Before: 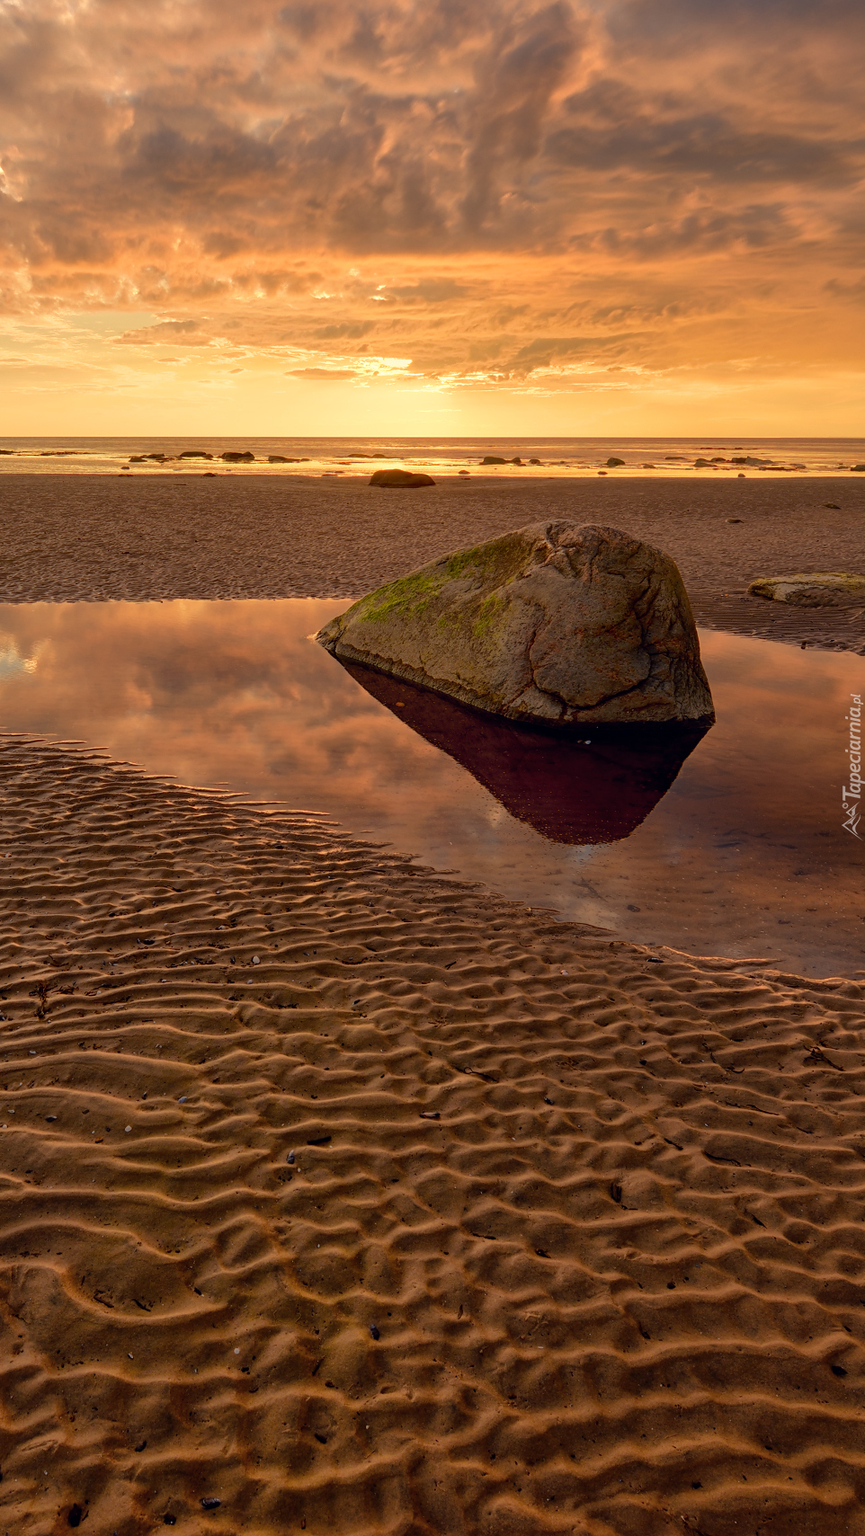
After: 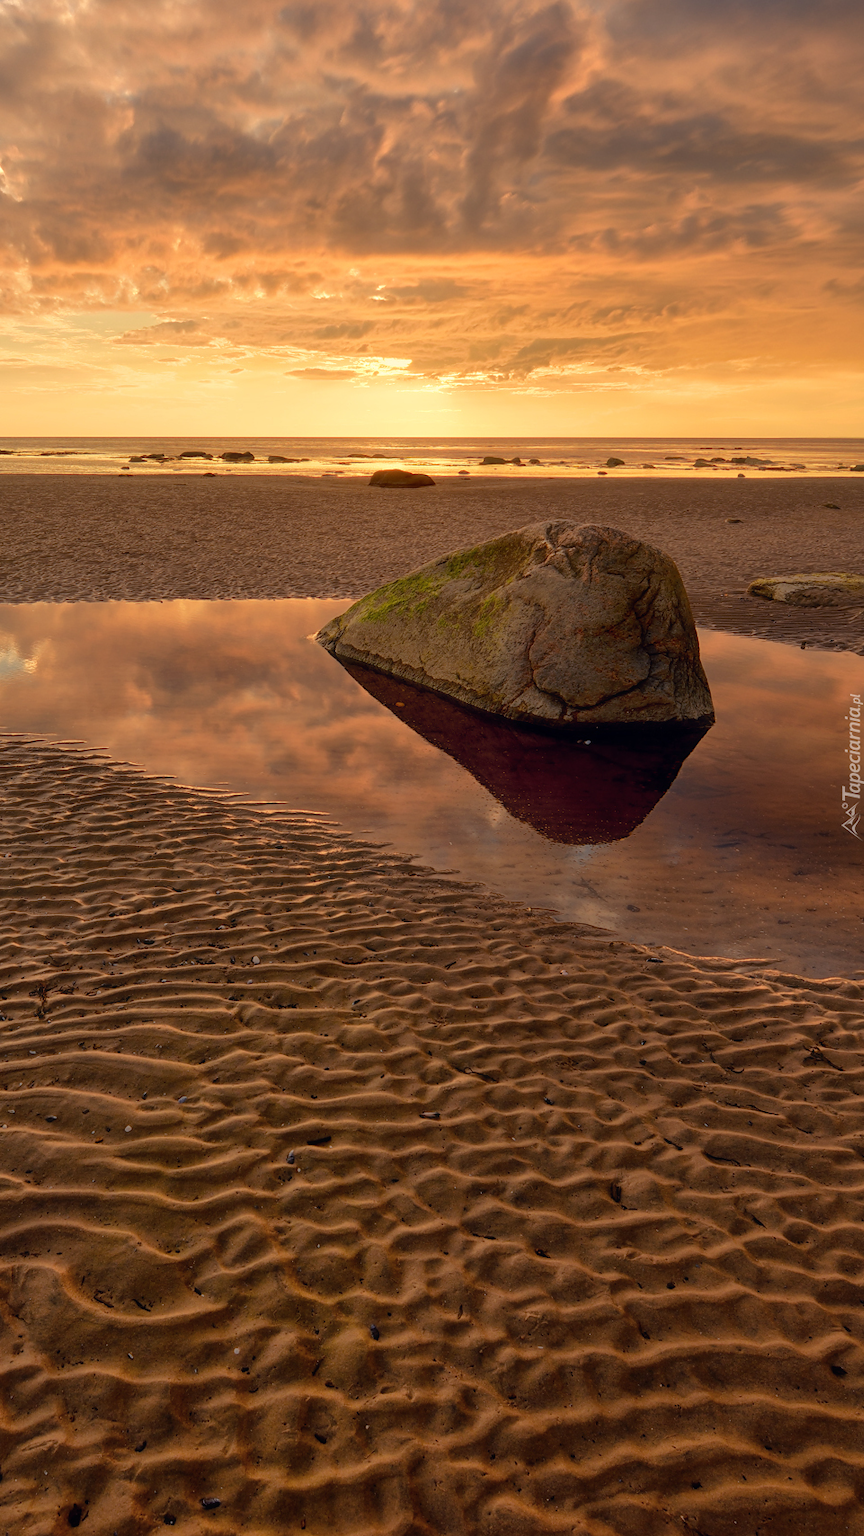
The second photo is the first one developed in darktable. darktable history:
haze removal: strength -0.05
color zones: curves: ch0 [(0, 0.5) (0.143, 0.5) (0.286, 0.5) (0.429, 0.5) (0.571, 0.5) (0.714, 0.476) (0.857, 0.5) (1, 0.5)]; ch2 [(0, 0.5) (0.143, 0.5) (0.286, 0.5) (0.429, 0.5) (0.571, 0.5) (0.714, 0.487) (0.857, 0.5) (1, 0.5)]
